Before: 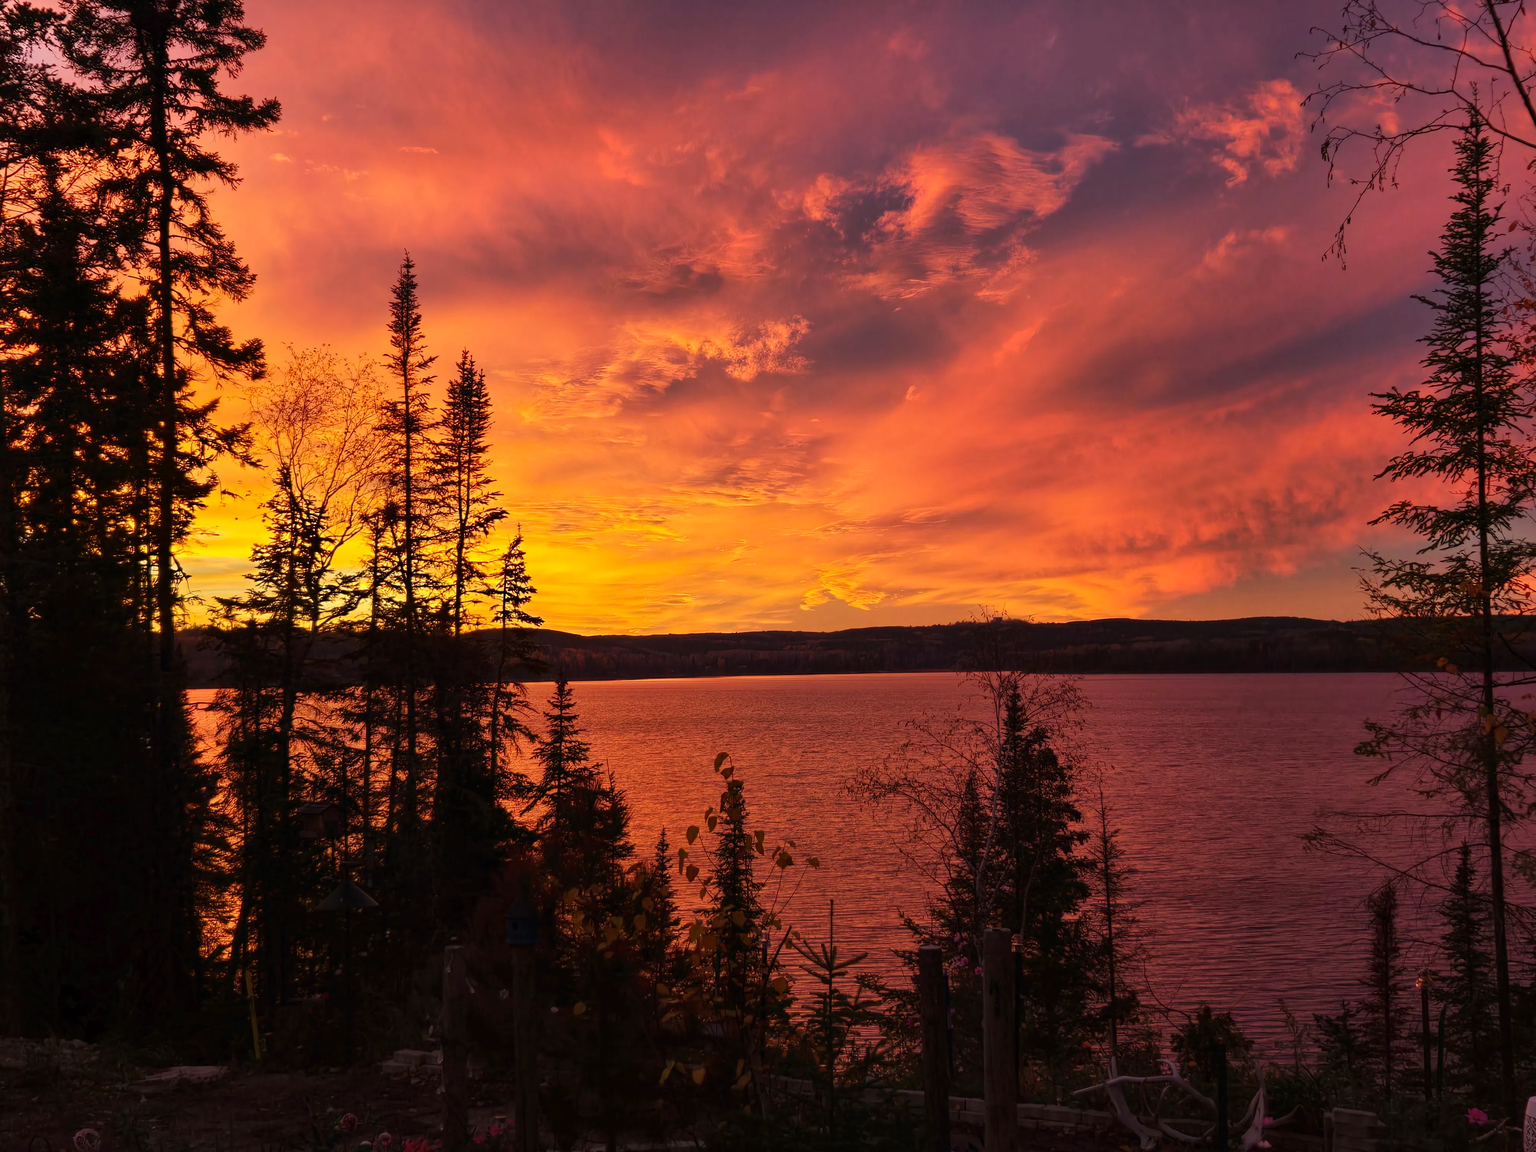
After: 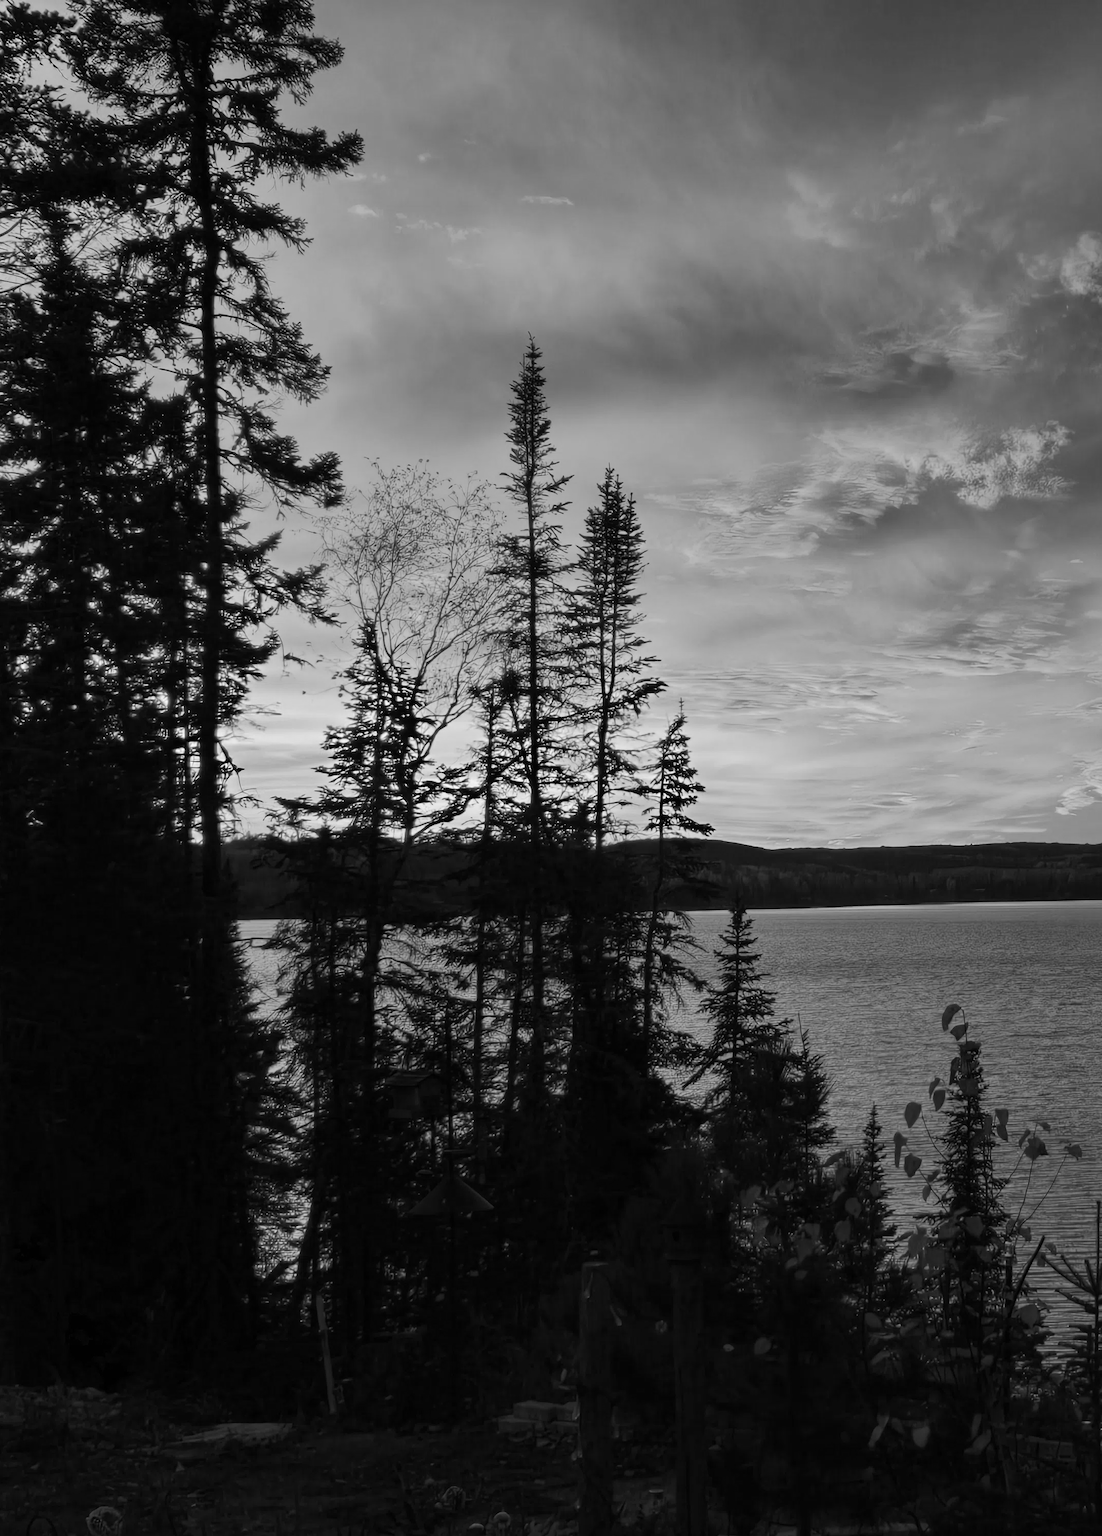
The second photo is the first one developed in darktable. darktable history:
monochrome: on, module defaults
crop: left 0.587%, right 45.588%, bottom 0.086%
